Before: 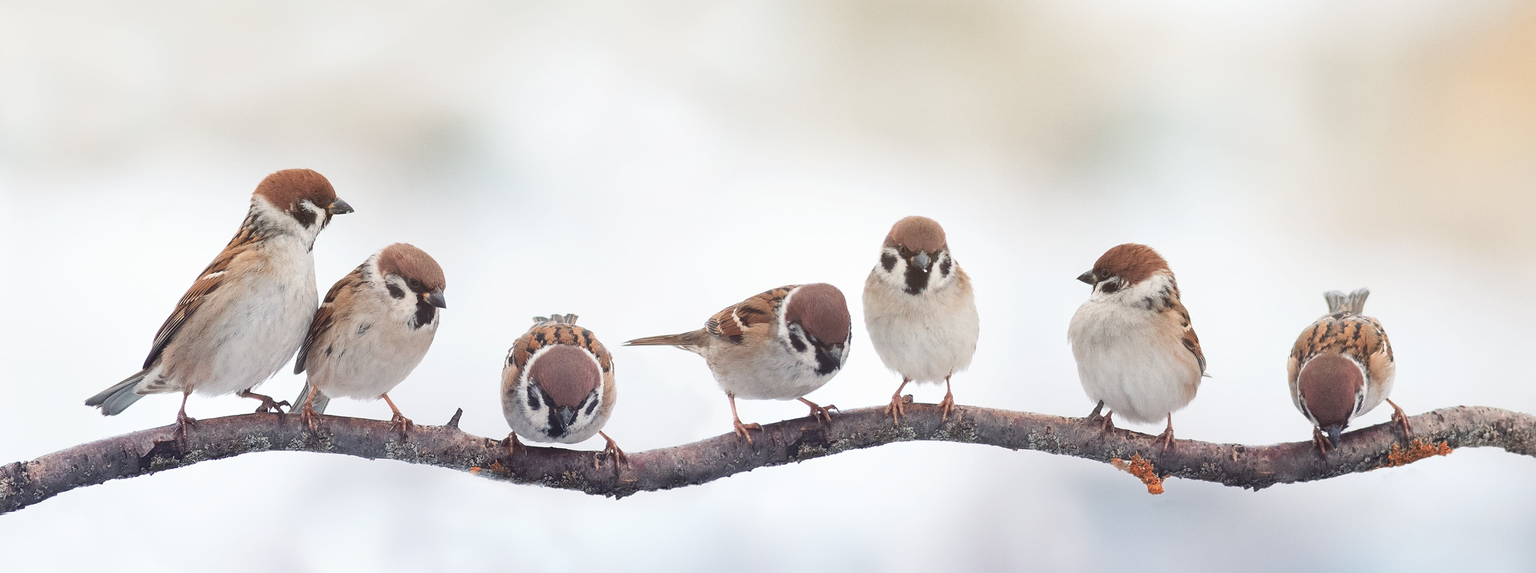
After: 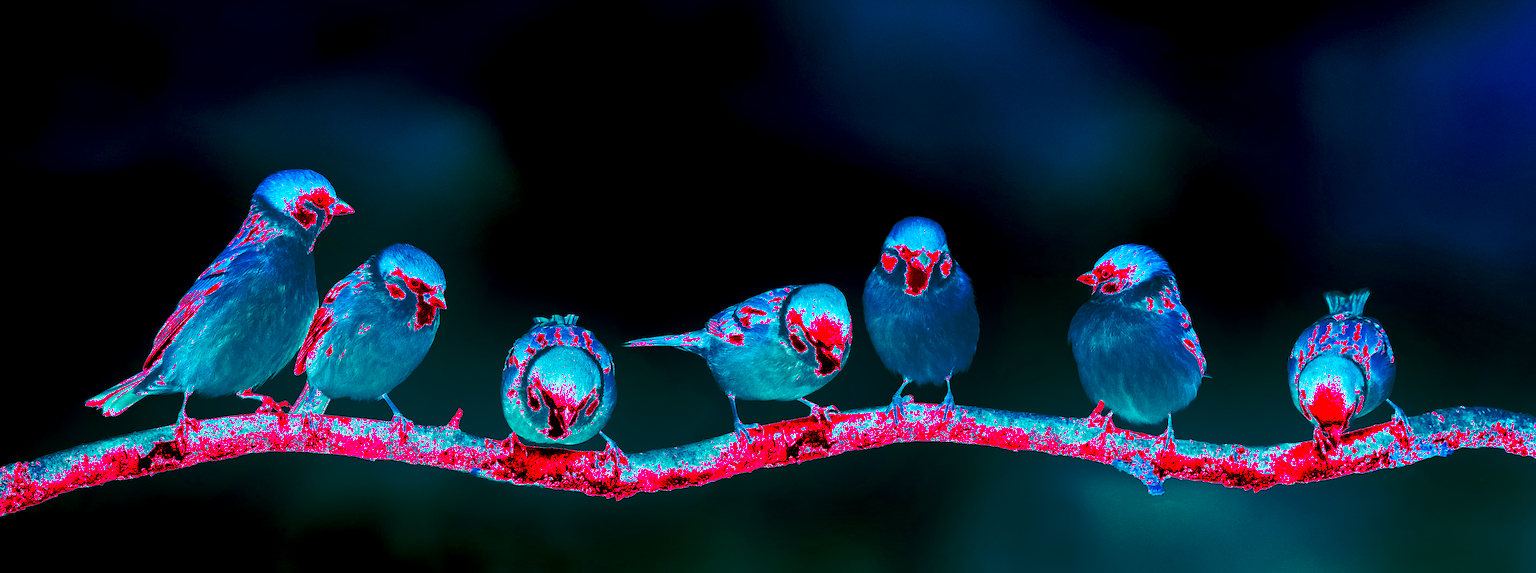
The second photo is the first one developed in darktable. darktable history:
exposure: exposure 0.375 EV, compensate highlight preservation false
grain: coarseness 0.09 ISO
color balance rgb: perceptual saturation grading › global saturation 25%, global vibrance 20%
white balance: red 4.26, blue 1.802
shadows and highlights: radius 337.17, shadows 29.01, soften with gaussian
